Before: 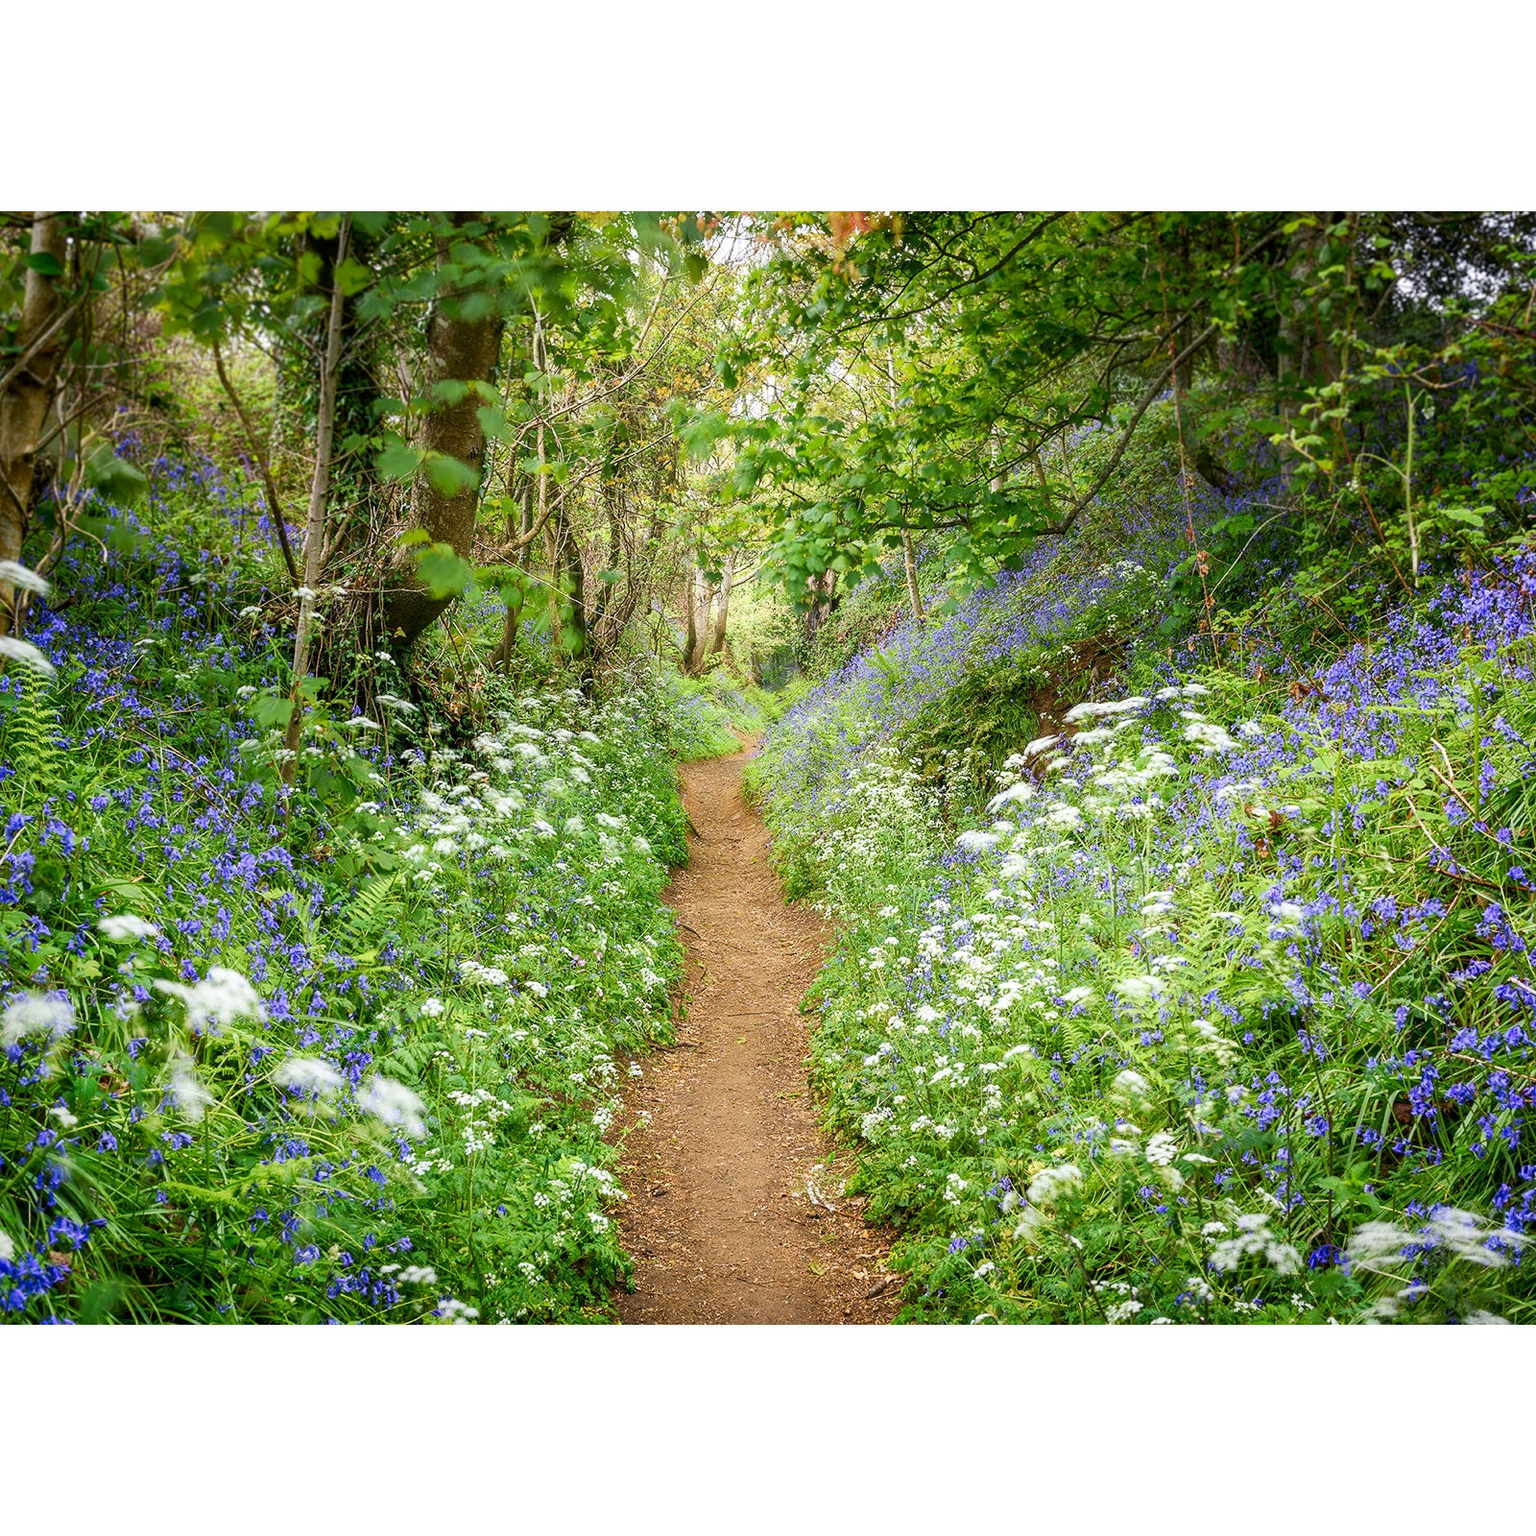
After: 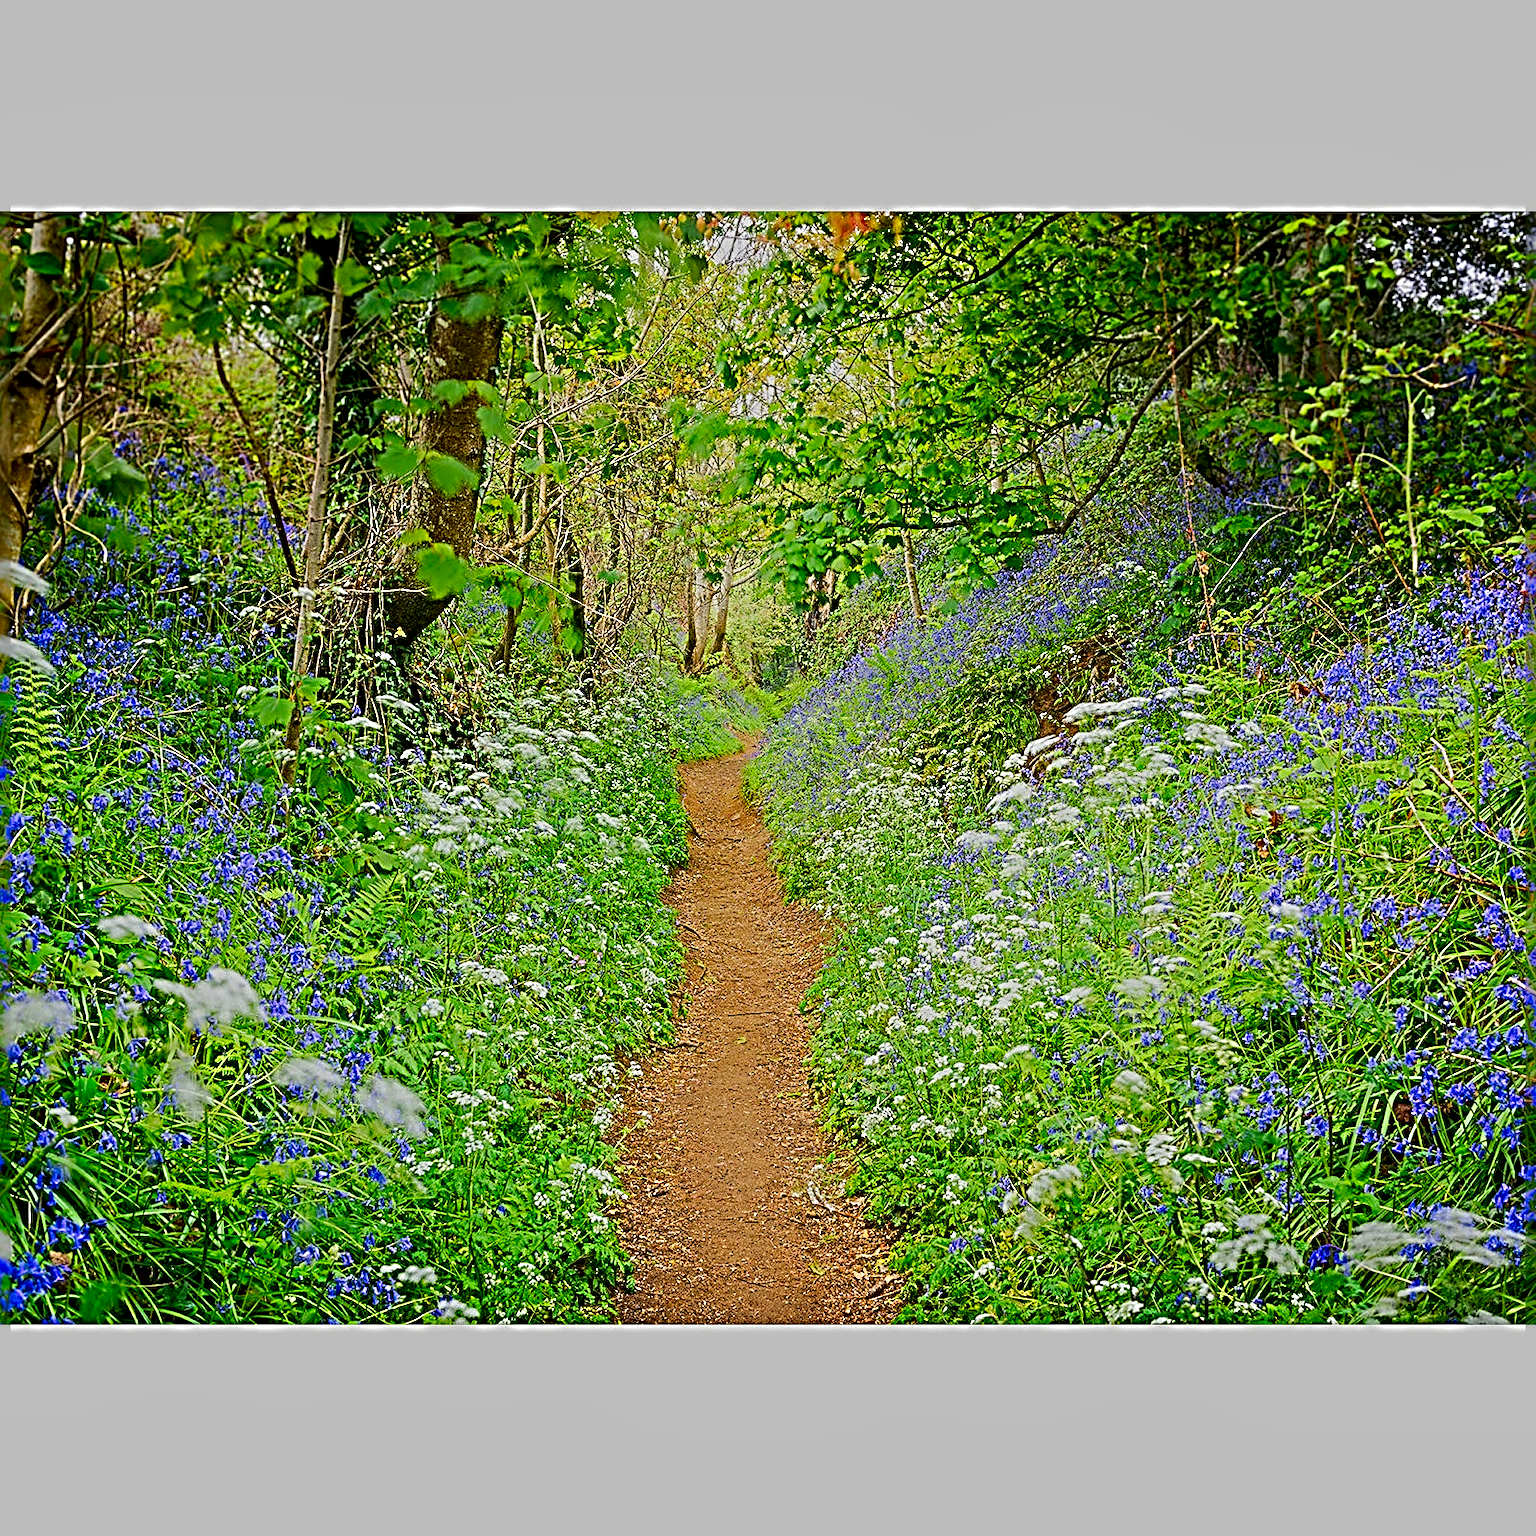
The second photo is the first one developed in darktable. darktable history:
sharpen: radius 4.023, amount 1.989
contrast brightness saturation: saturation 0.49
tone equalizer: -8 EV -0.028 EV, -7 EV 0.041 EV, -6 EV -0.006 EV, -5 EV 0.004 EV, -4 EV -0.049 EV, -3 EV -0.24 EV, -2 EV -0.646 EV, -1 EV -0.965 EV, +0 EV -0.967 EV, edges refinement/feathering 500, mask exposure compensation -1.57 EV, preserve details no
local contrast: mode bilateral grid, contrast 20, coarseness 49, detail 119%, midtone range 0.2
